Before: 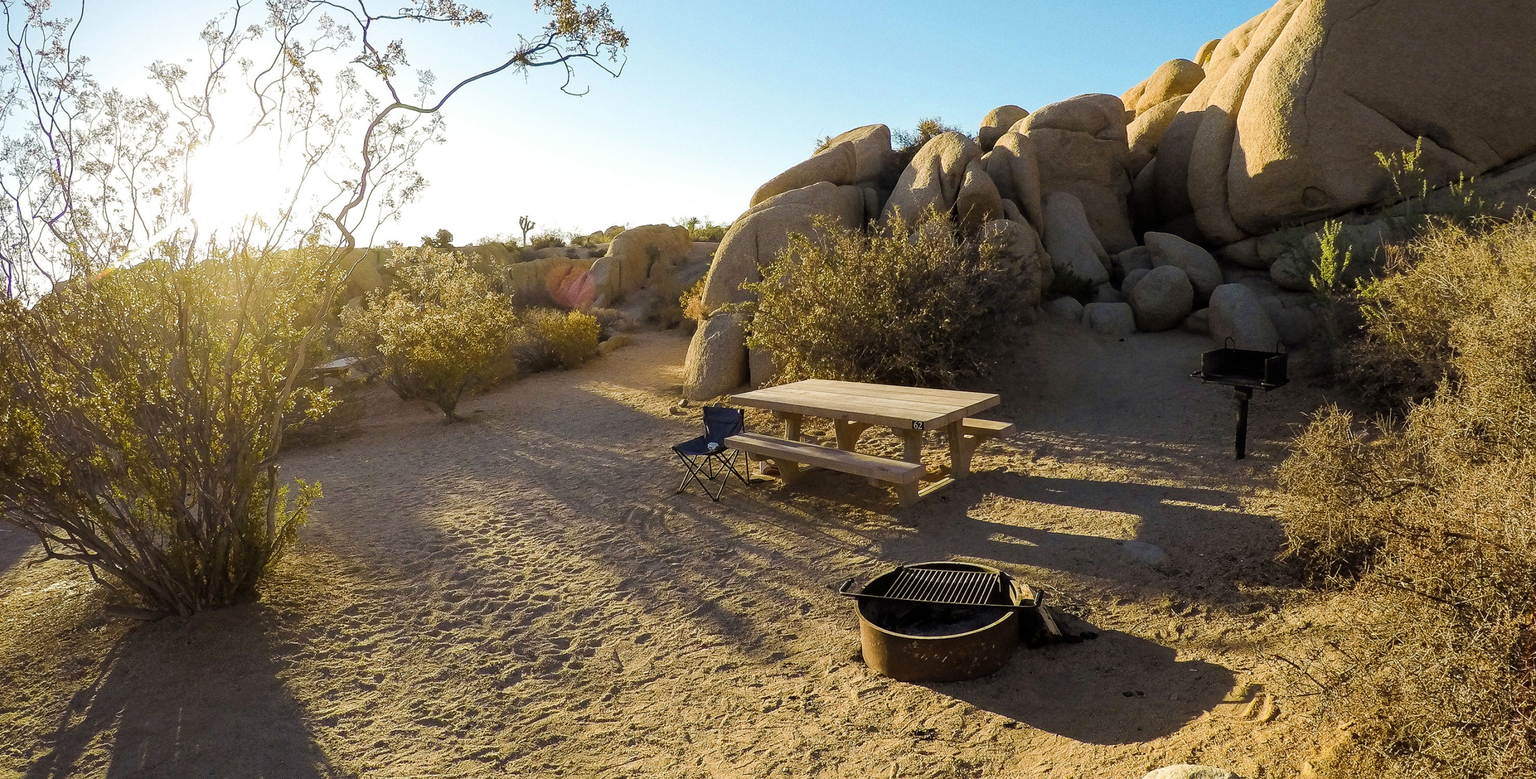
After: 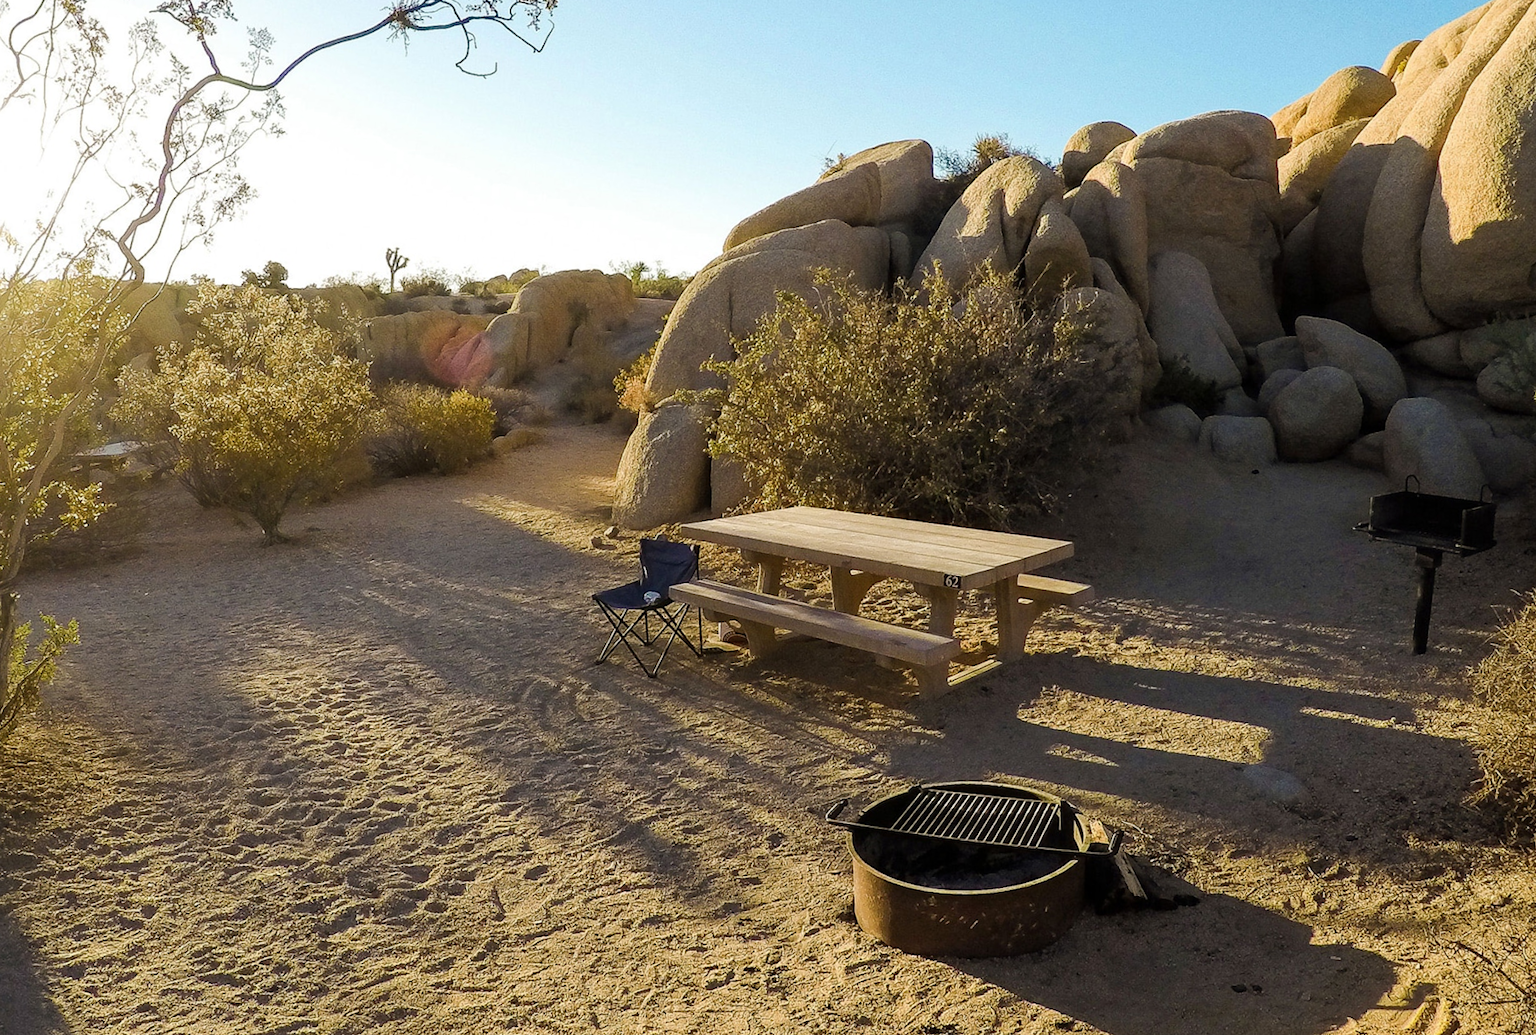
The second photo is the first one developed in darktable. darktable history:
crop and rotate: angle -2.83°, left 14.015%, top 0.029%, right 10.876%, bottom 0.084%
